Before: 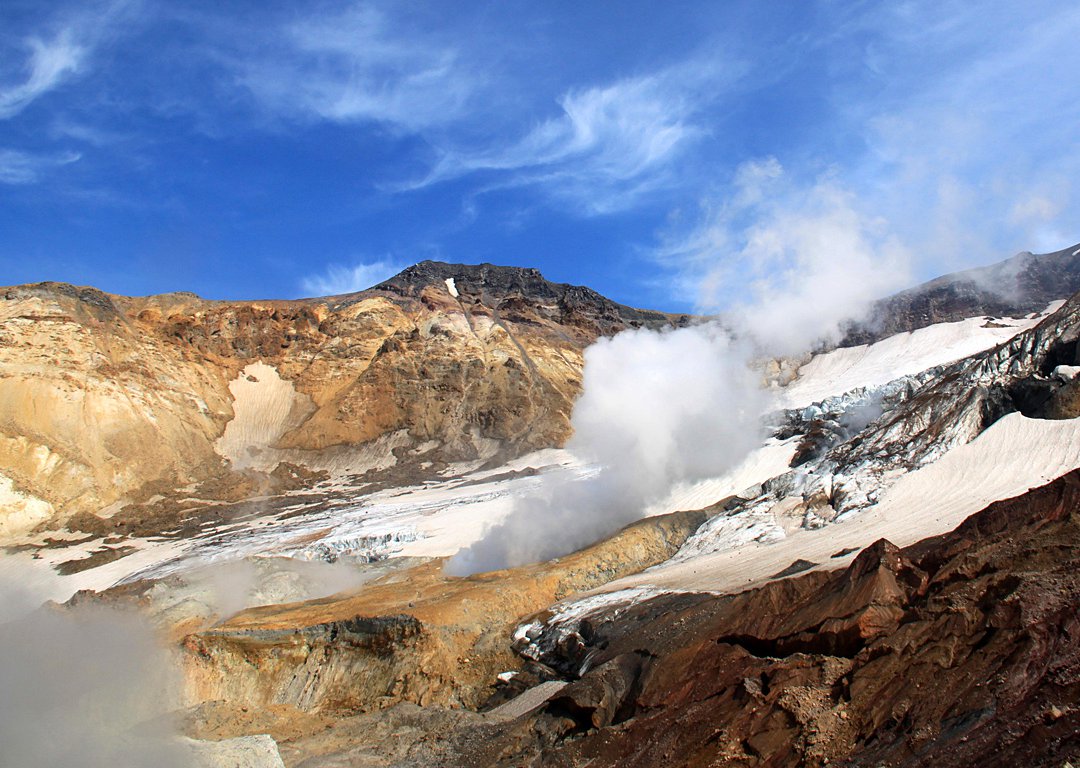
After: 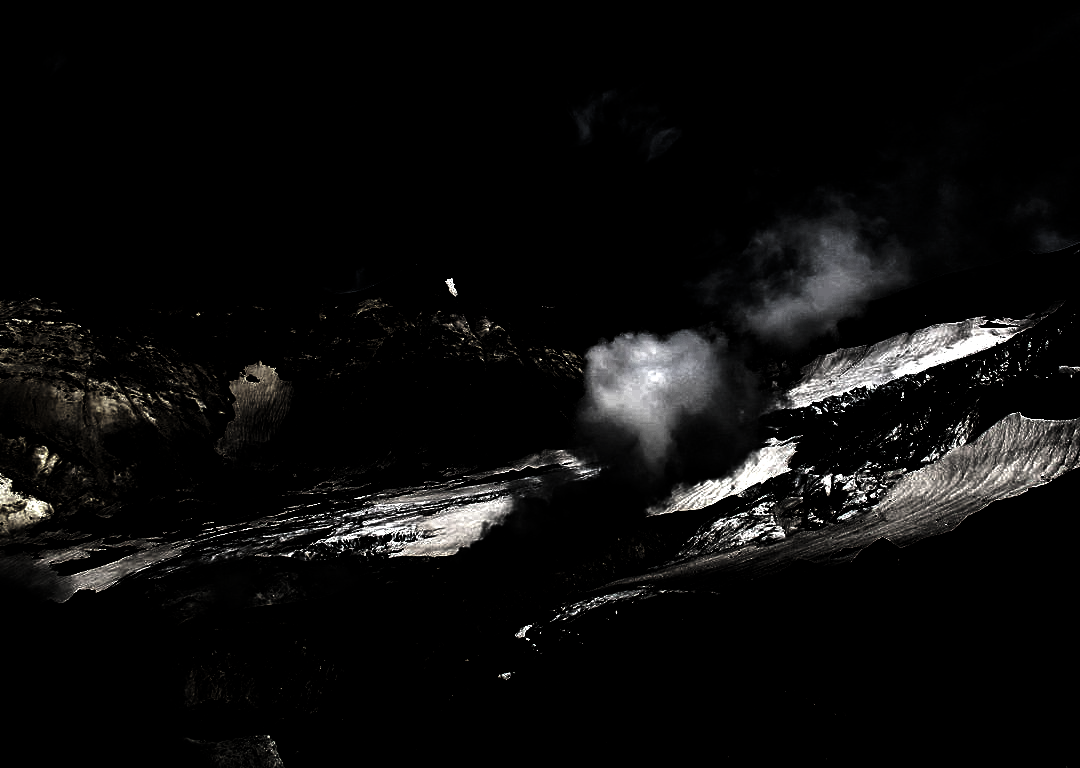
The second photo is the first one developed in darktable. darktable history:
exposure: exposure 0.081 EV, compensate highlight preservation false
levels: levels [0.721, 0.937, 0.997]
